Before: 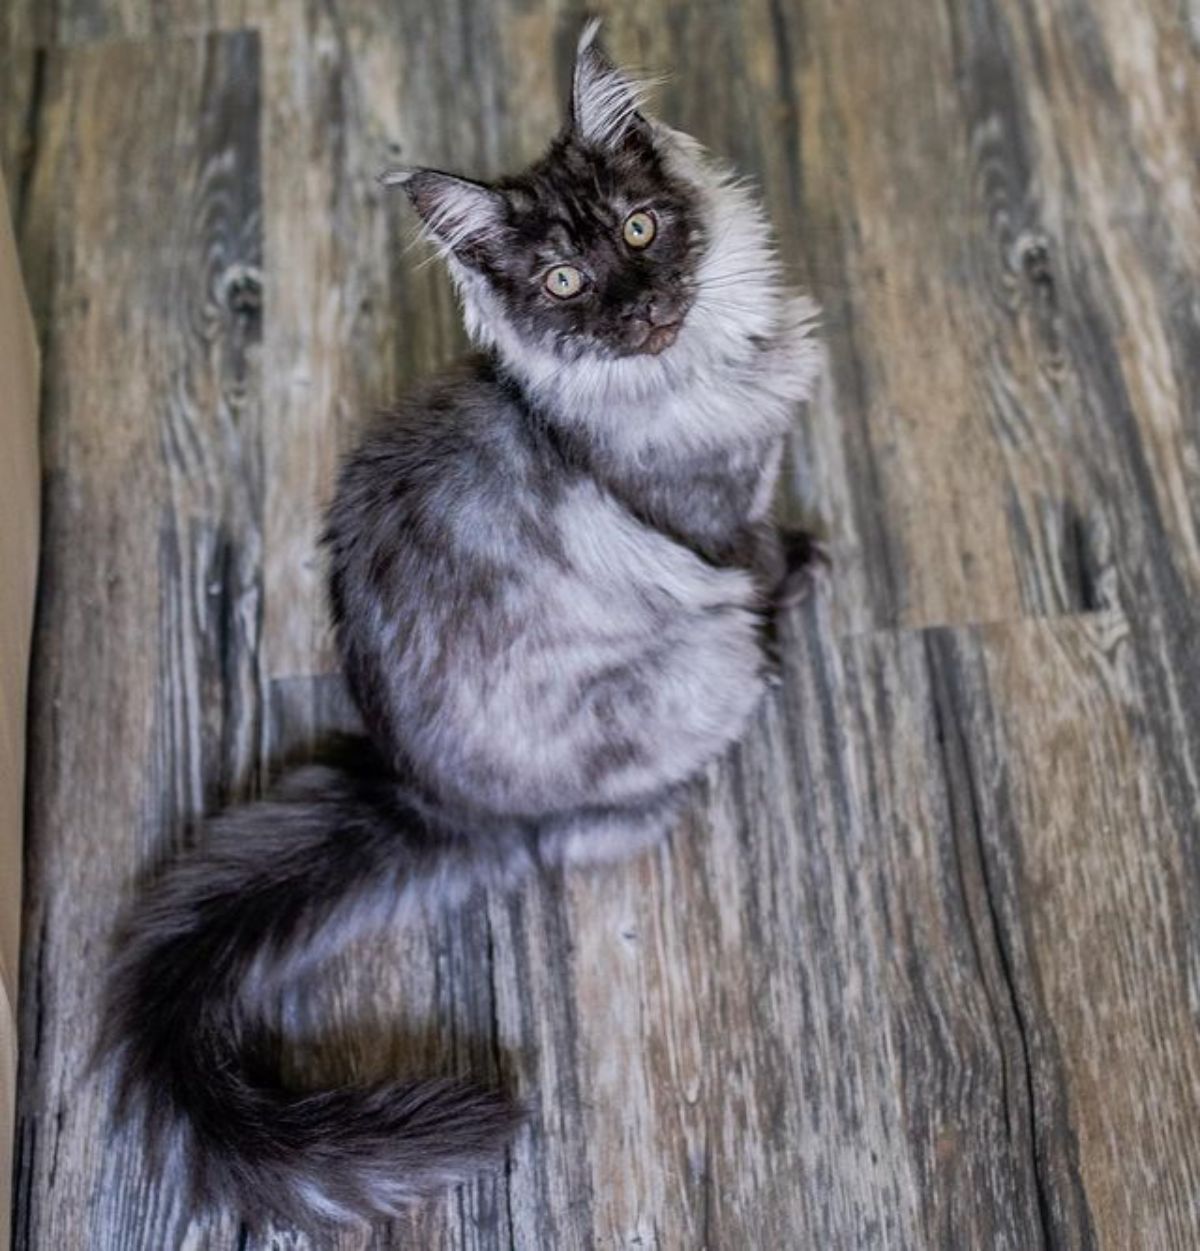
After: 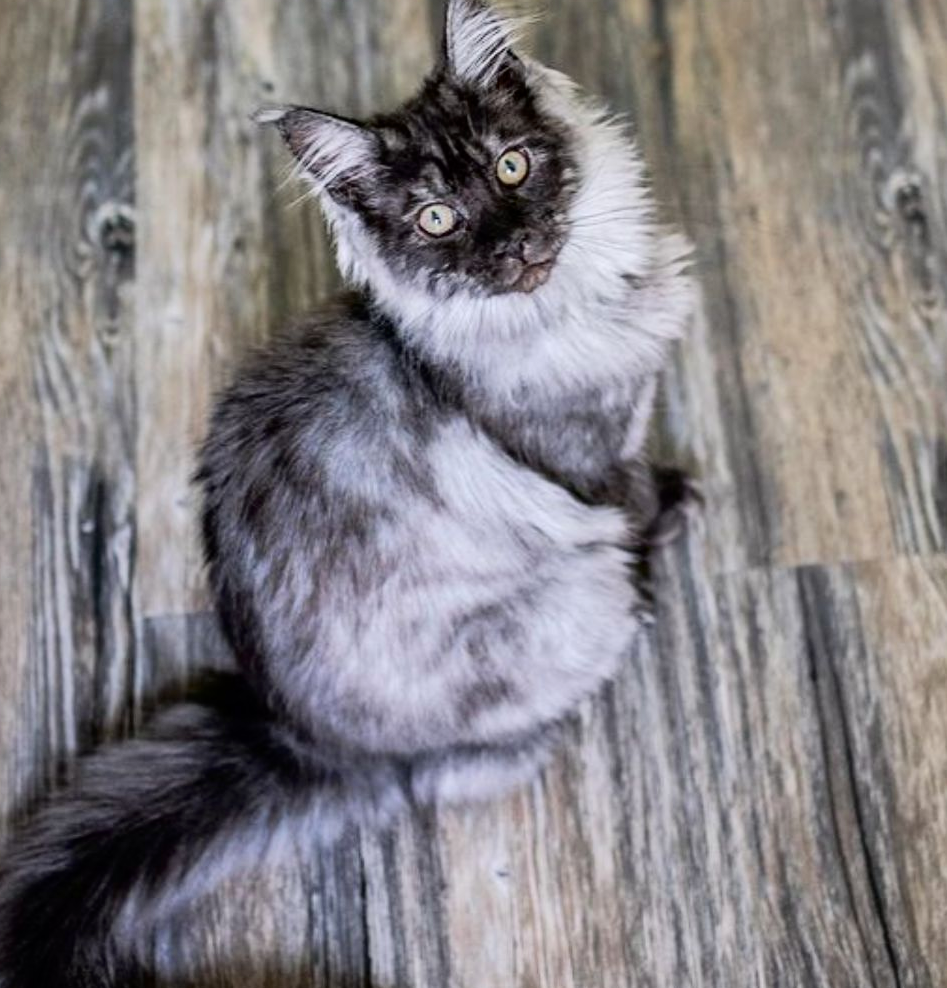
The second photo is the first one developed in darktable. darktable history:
crop and rotate: left 10.587%, top 5.015%, right 10.484%, bottom 15.989%
tone curve: curves: ch0 [(0, 0) (0.004, 0.001) (0.133, 0.112) (0.325, 0.362) (0.832, 0.893) (1, 1)], color space Lab, independent channels, preserve colors none
tone equalizer: edges refinement/feathering 500, mask exposure compensation -1.57 EV, preserve details no
